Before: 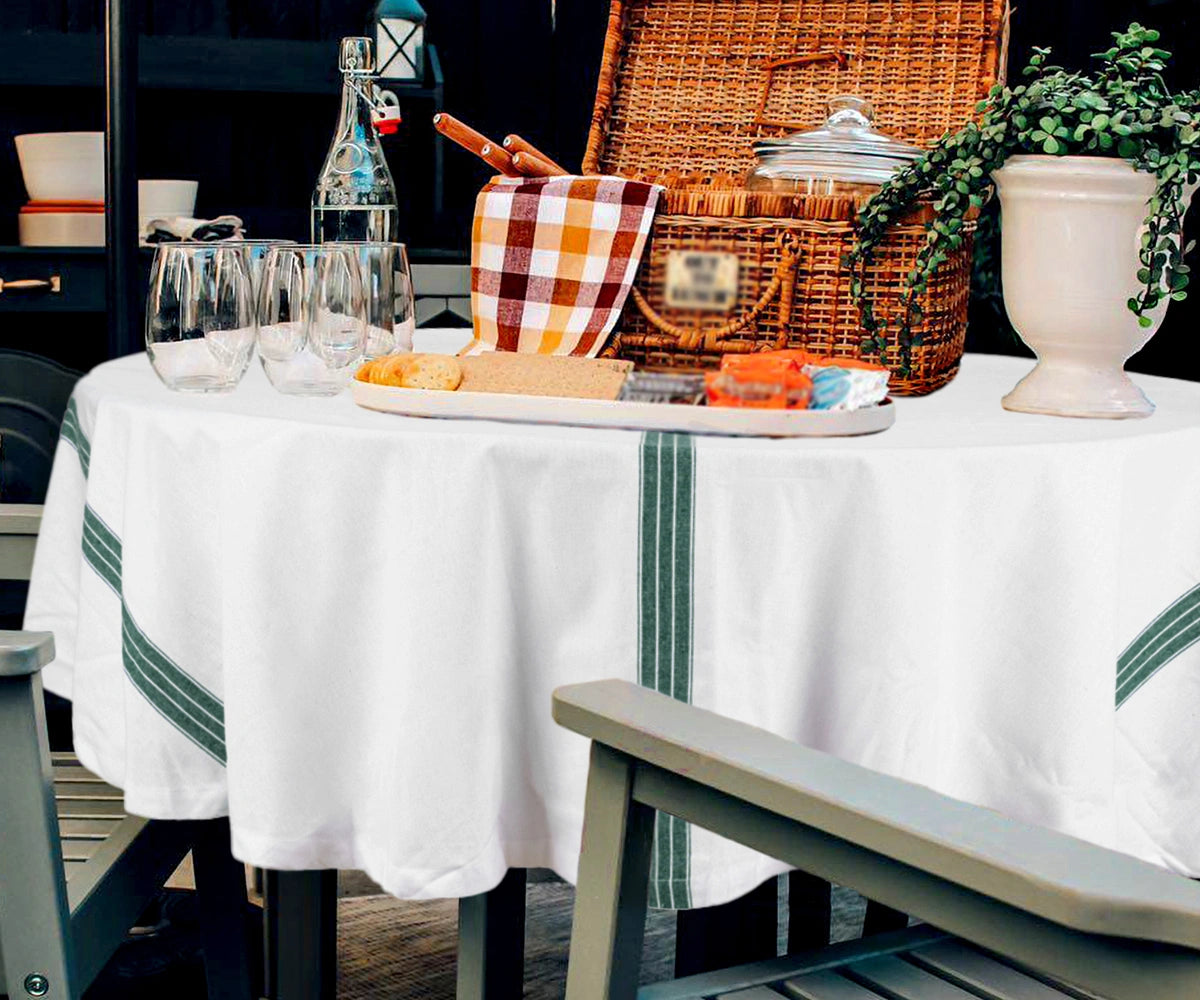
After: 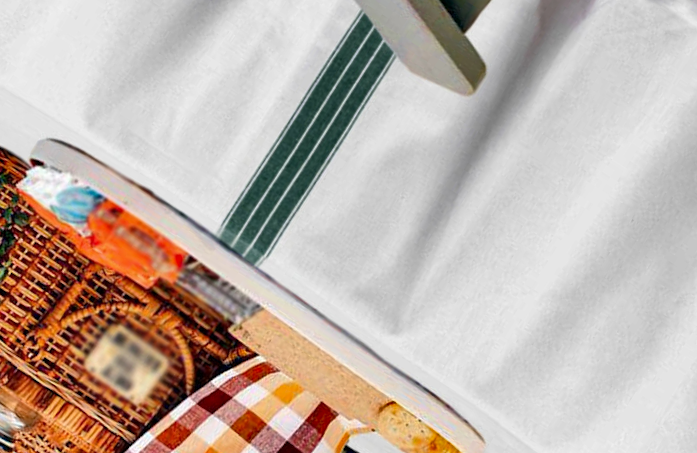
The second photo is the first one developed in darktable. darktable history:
shadows and highlights: shadows color adjustment 97.67%, soften with gaussian
crop and rotate: angle 147.79°, left 9.215%, top 15.654%, right 4.423%, bottom 16.961%
